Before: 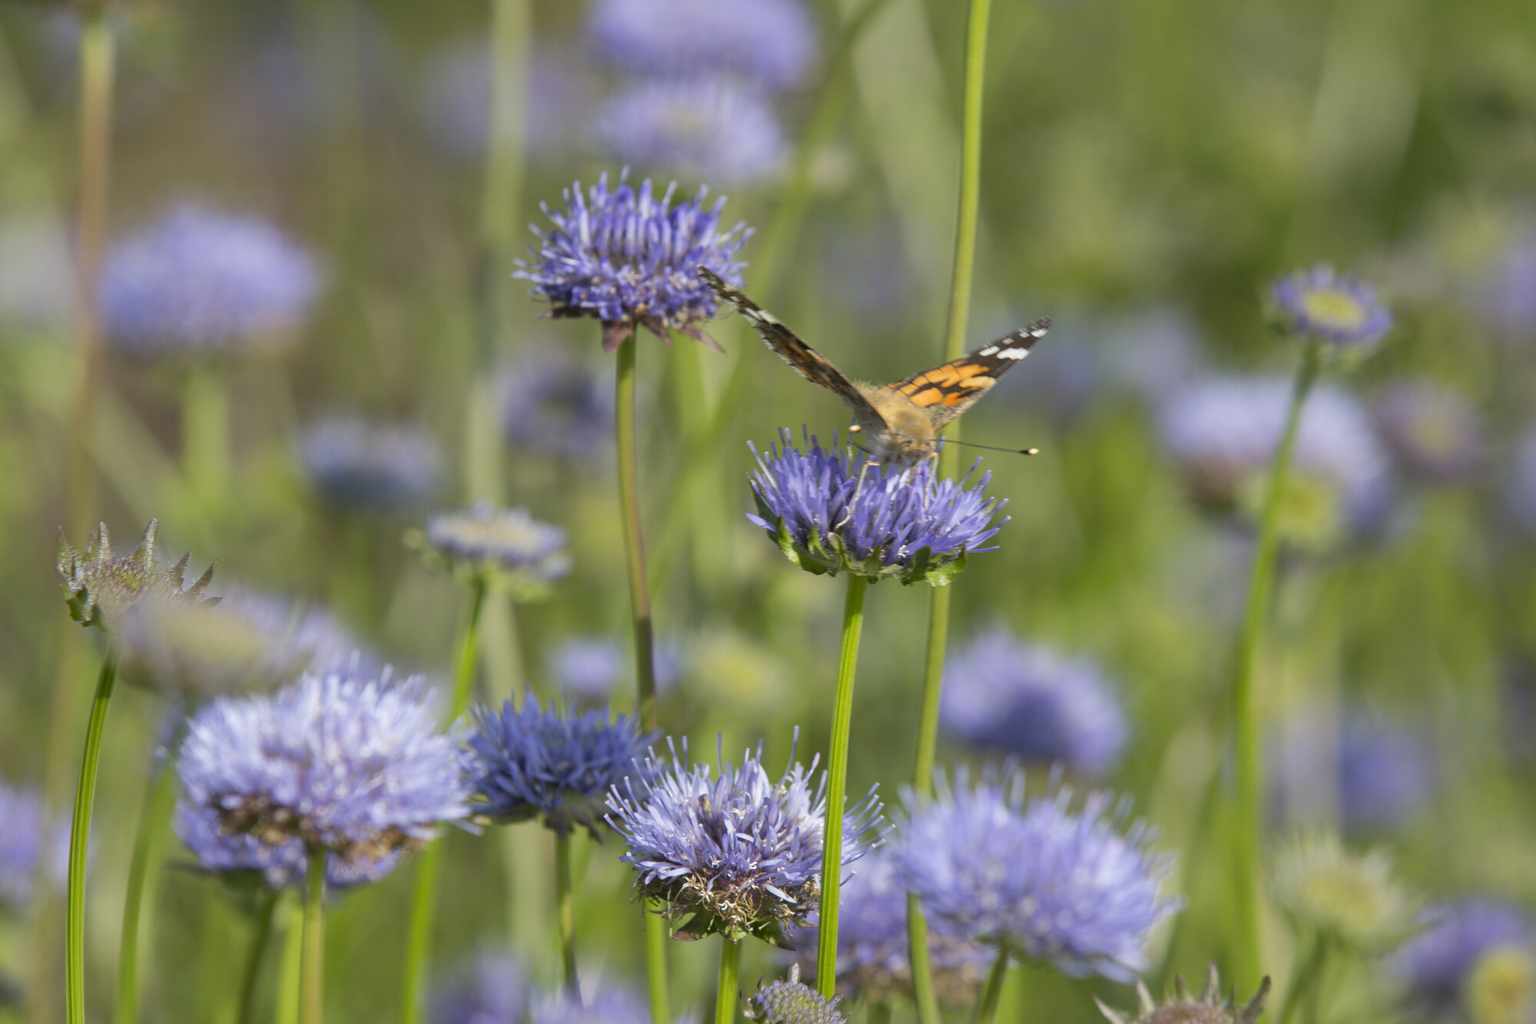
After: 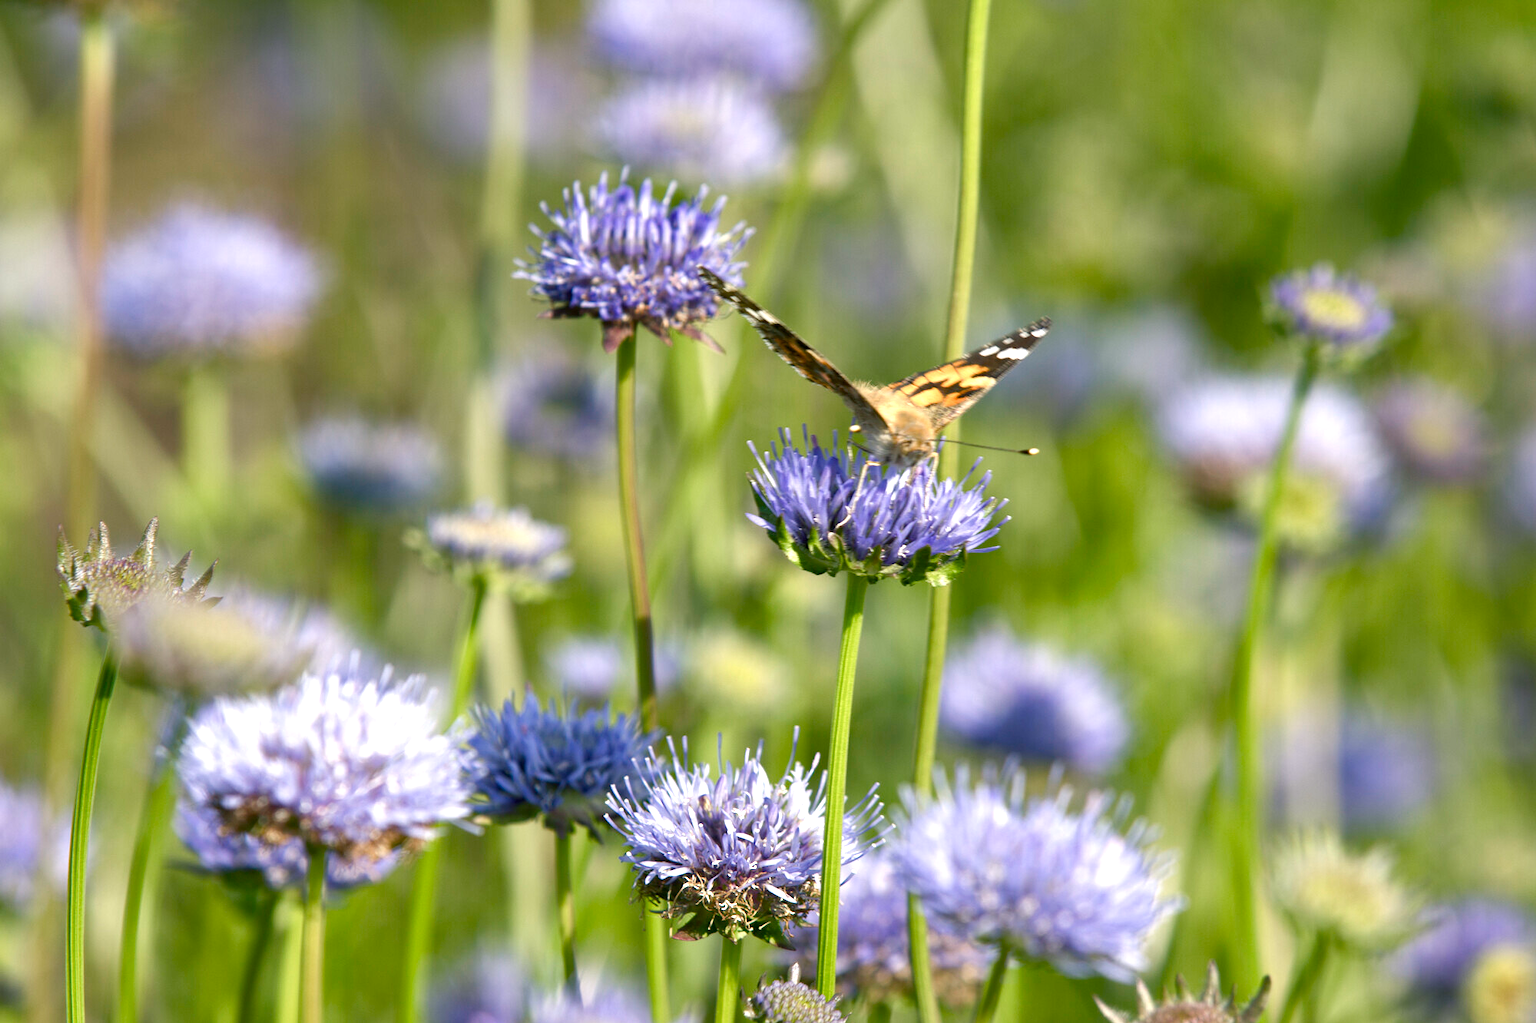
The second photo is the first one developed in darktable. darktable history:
color balance rgb: shadows lift › chroma 2.79%, shadows lift › hue 190.66°, power › hue 171.85°, highlights gain › chroma 2.16%, highlights gain › hue 75.26°, global offset › luminance -0.51%, perceptual saturation grading › highlights -33.8%, perceptual saturation grading › mid-tones 14.98%, perceptual saturation grading › shadows 48.43%, perceptual brilliance grading › highlights 15.68%, perceptual brilliance grading › mid-tones 6.62%, perceptual brilliance grading › shadows -14.98%, global vibrance 11.32%, contrast 5.05%
exposure: black level correction 0, exposure 0.3 EV, compensate highlight preservation false
